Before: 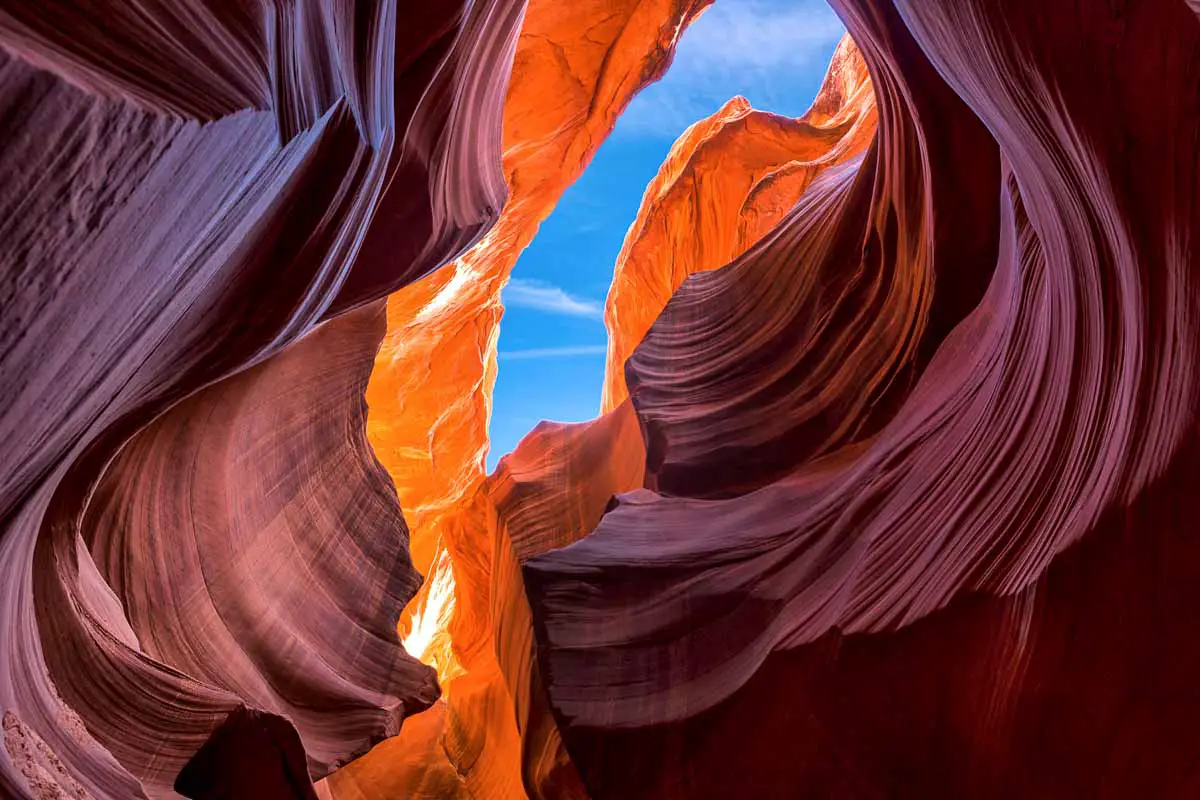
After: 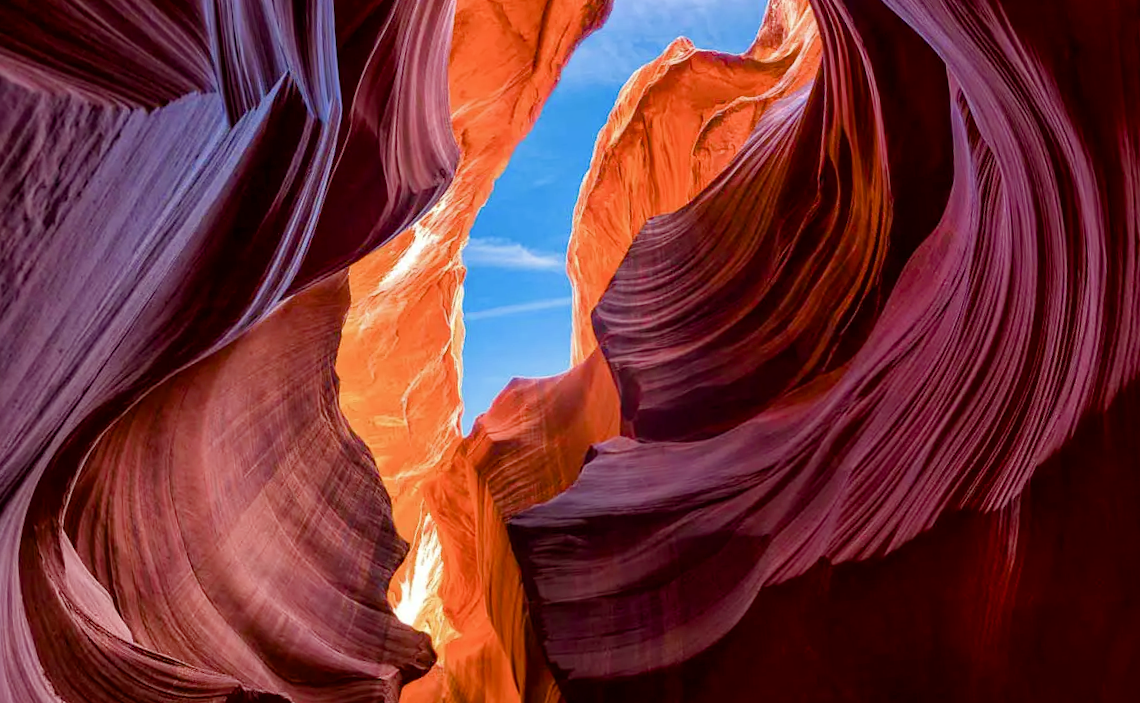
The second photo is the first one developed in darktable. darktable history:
rotate and perspective: rotation -5°, crop left 0.05, crop right 0.952, crop top 0.11, crop bottom 0.89
color balance rgb: perceptual saturation grading › global saturation 20%, perceptual saturation grading › highlights -50%, perceptual saturation grading › shadows 30%
